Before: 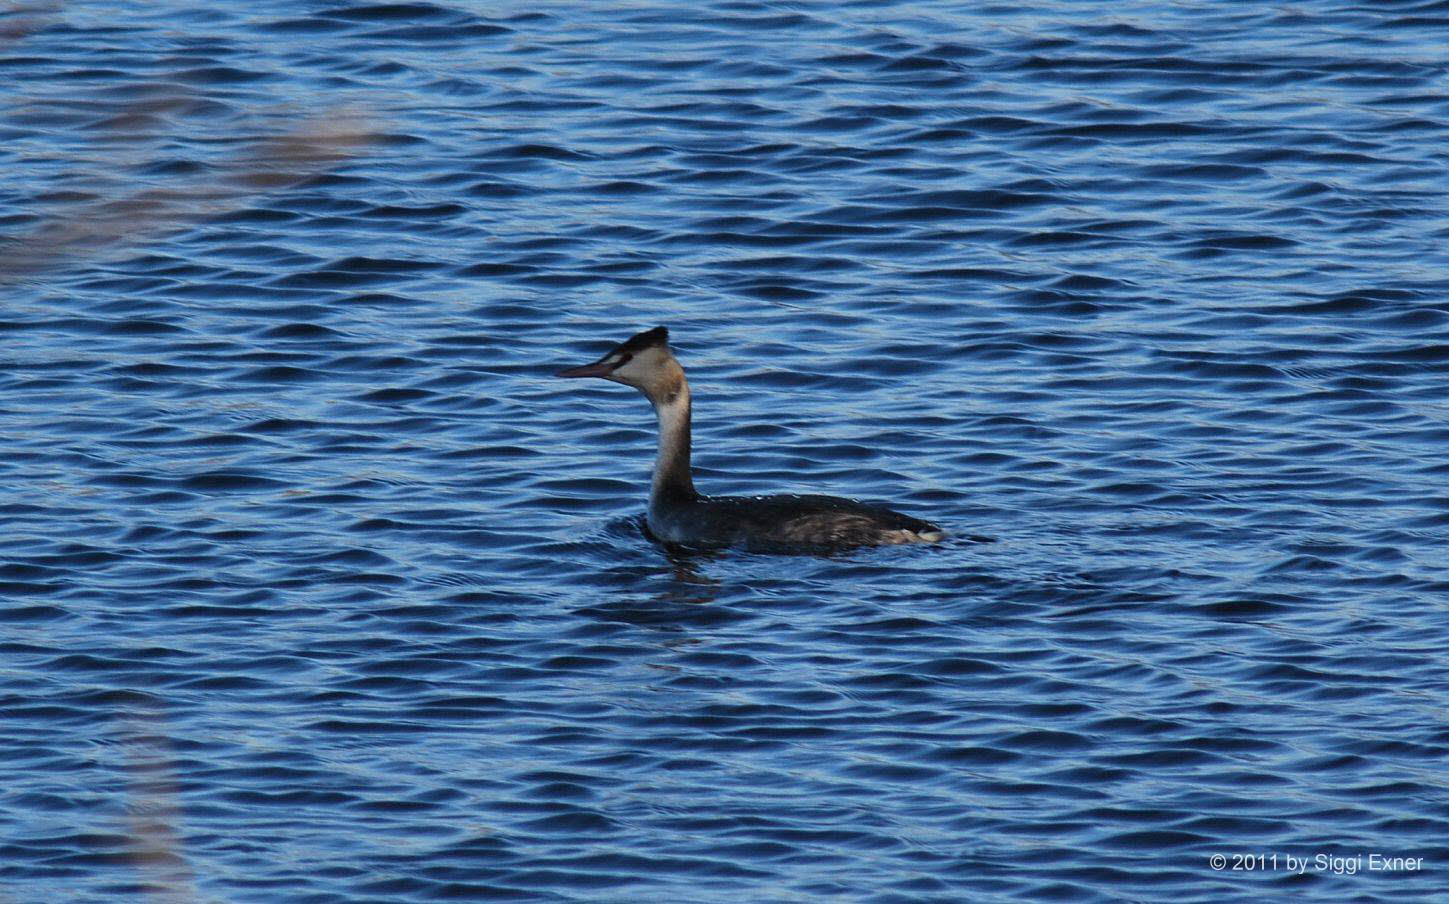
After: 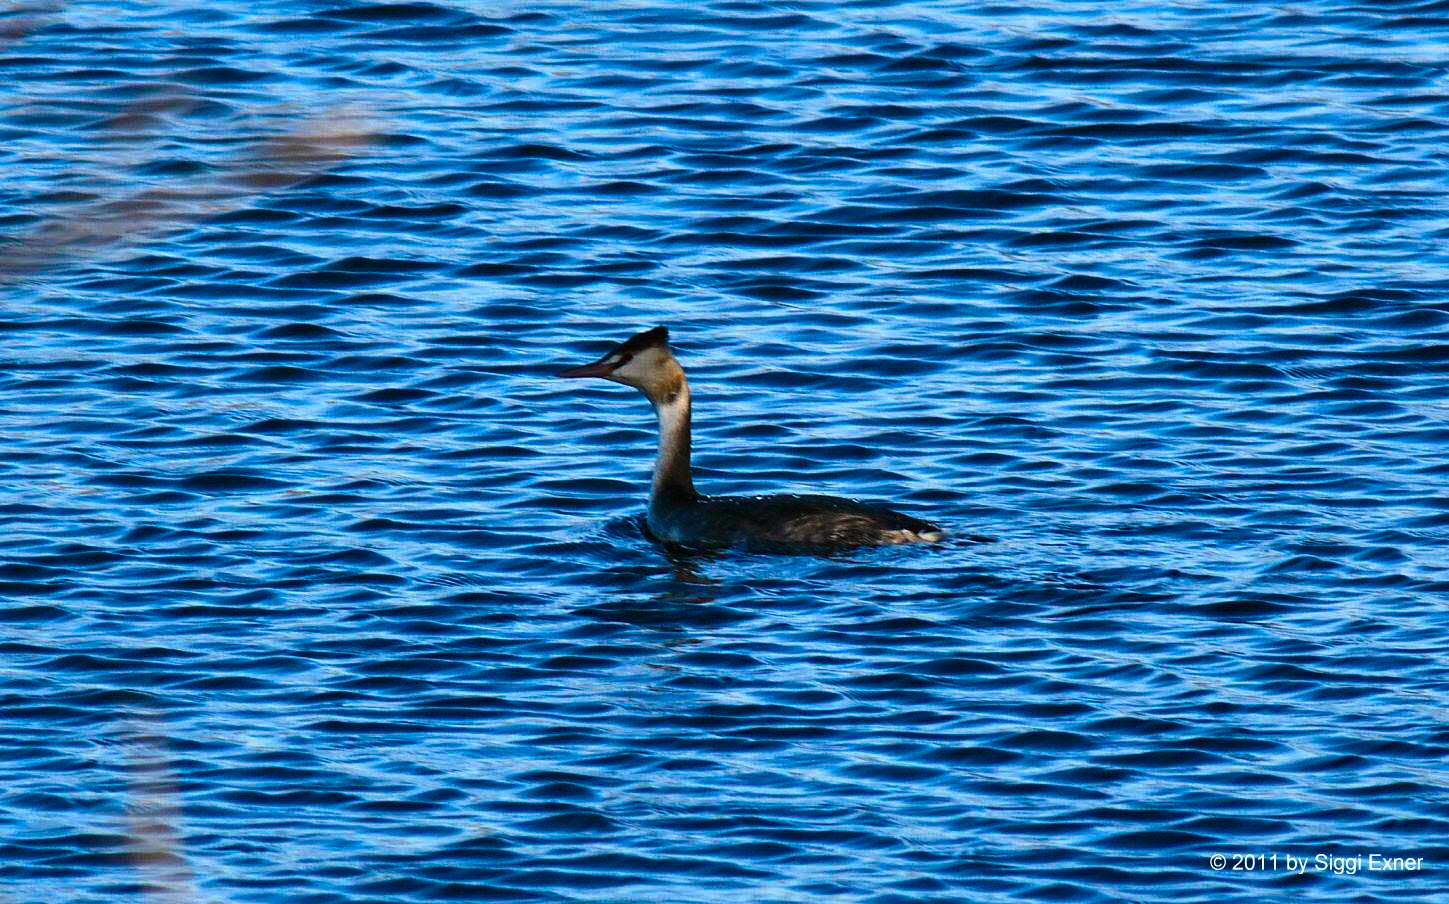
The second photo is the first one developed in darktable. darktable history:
shadows and highlights: shadows 24.64, highlights -79.77, soften with gaussian
color balance rgb: shadows lift › chroma 3.854%, shadows lift › hue 90.76°, power › hue 329.77°, perceptual saturation grading › global saturation 14.241%, perceptual saturation grading › highlights -25.085%, perceptual saturation grading › shadows 29.726%, perceptual brilliance grading › global brilliance 11.517%, global vibrance 30.229%, contrast 10.345%
contrast brightness saturation: contrast 0.153, brightness -0.007, saturation 0.103
